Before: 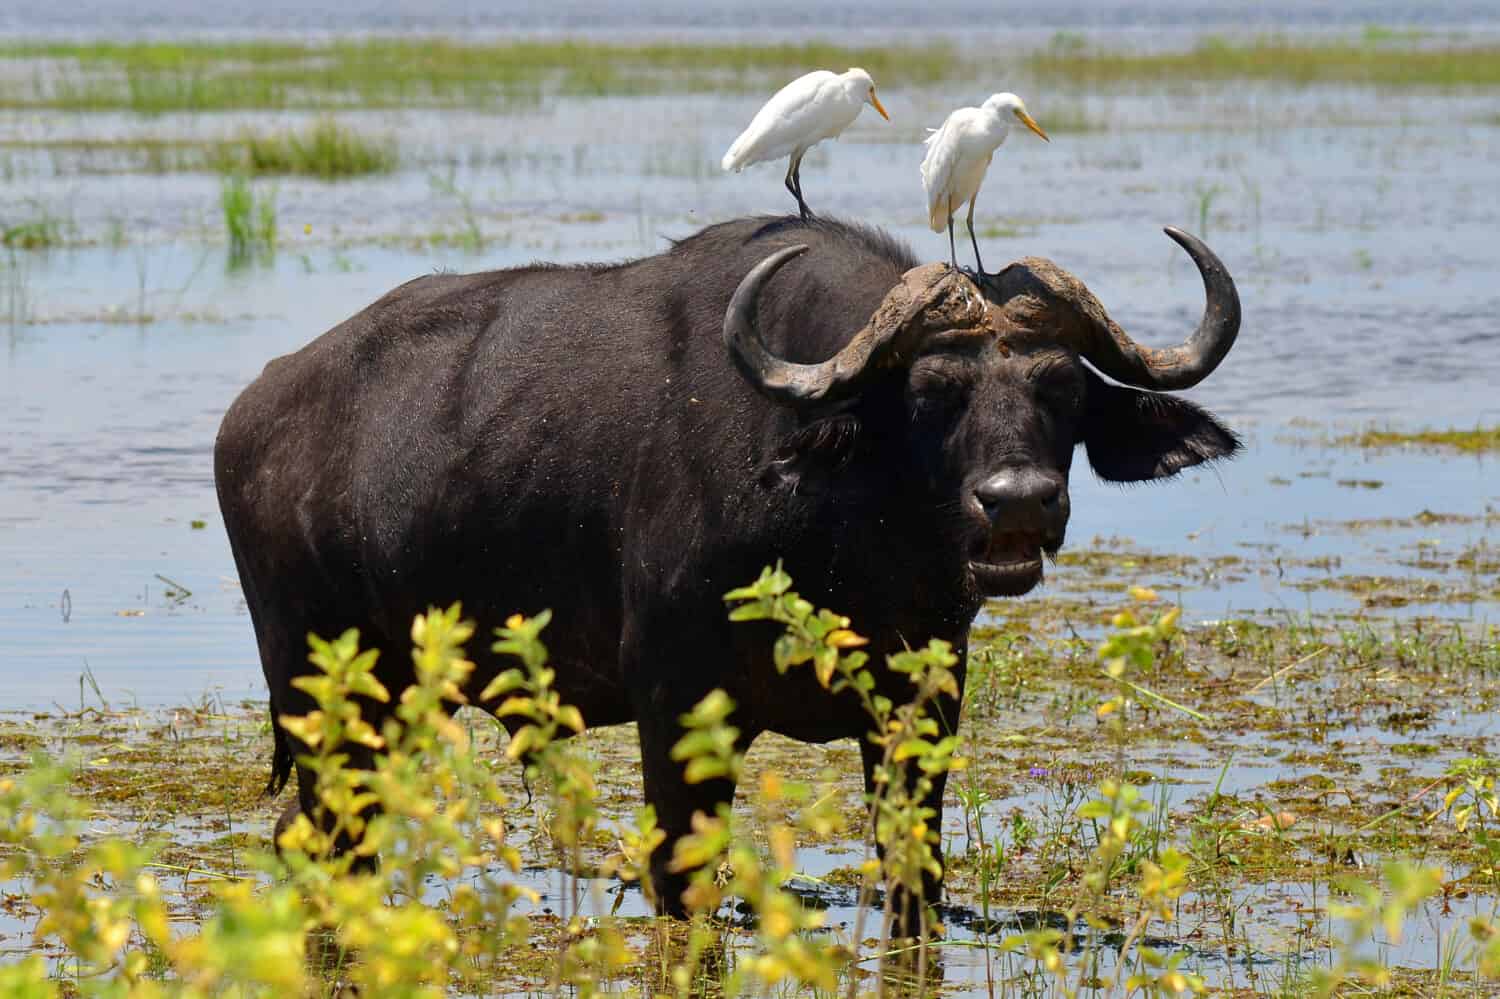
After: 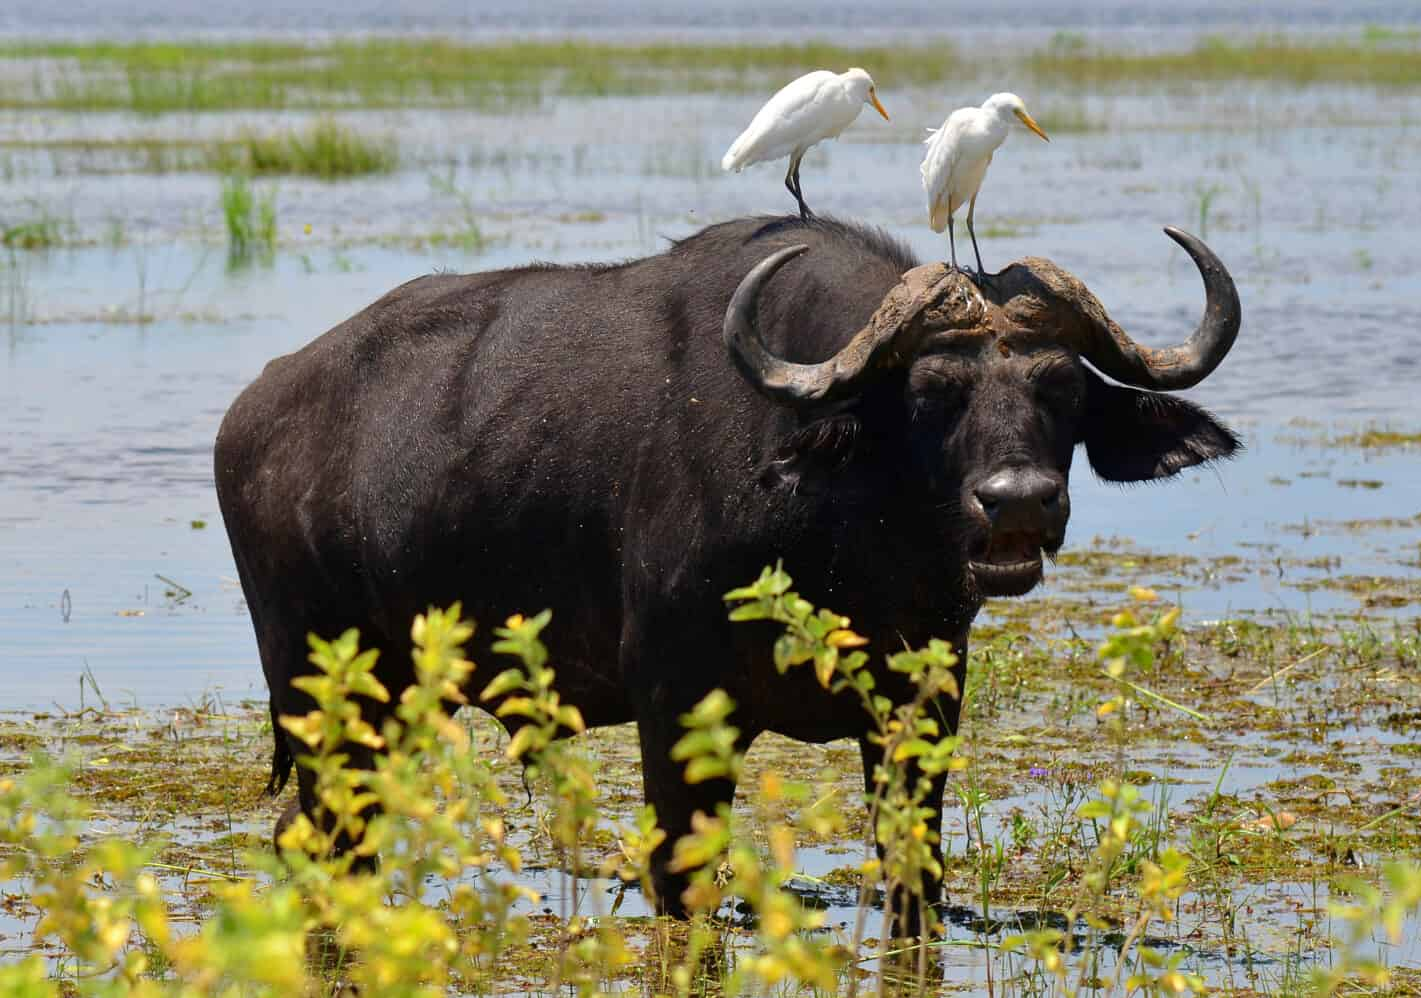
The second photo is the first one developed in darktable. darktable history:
crop and rotate: left 0%, right 5.237%
